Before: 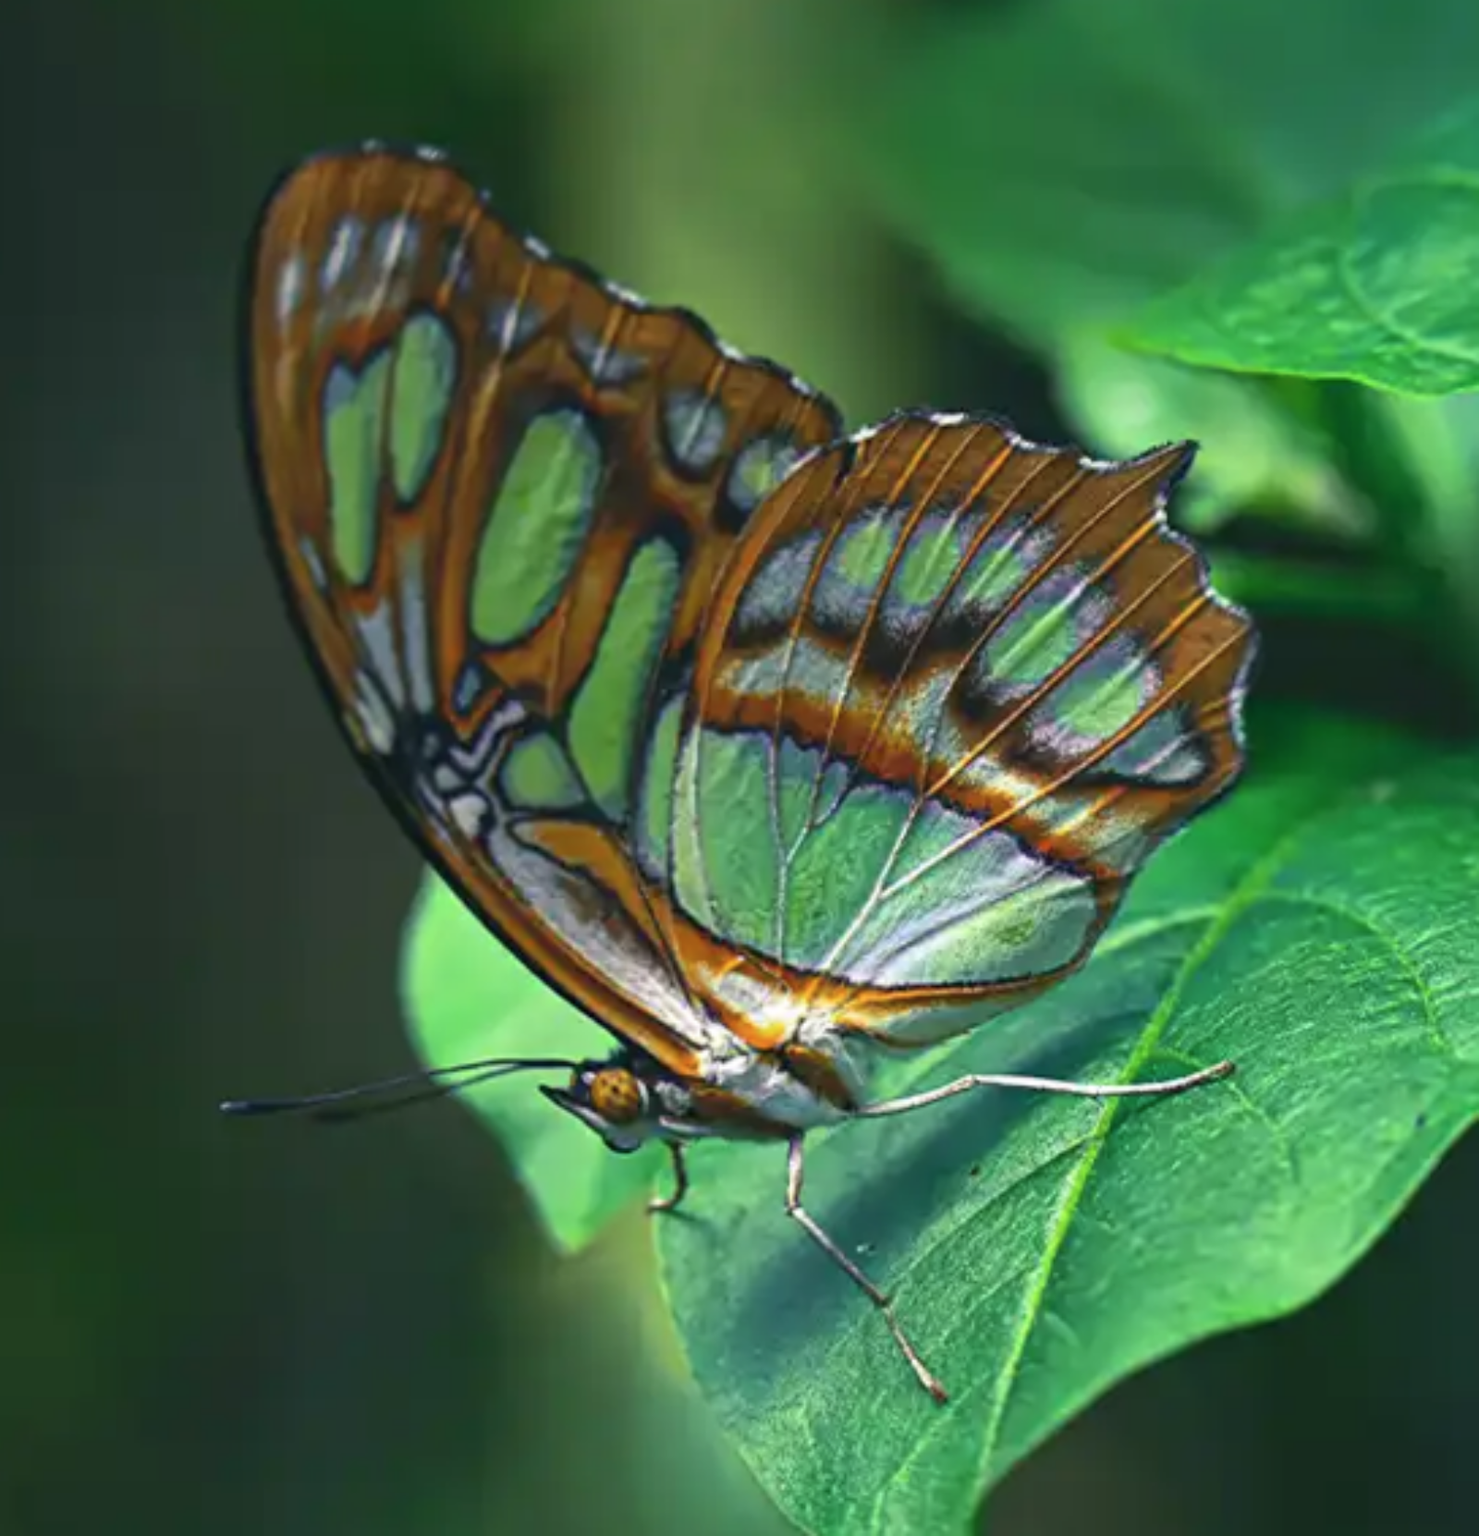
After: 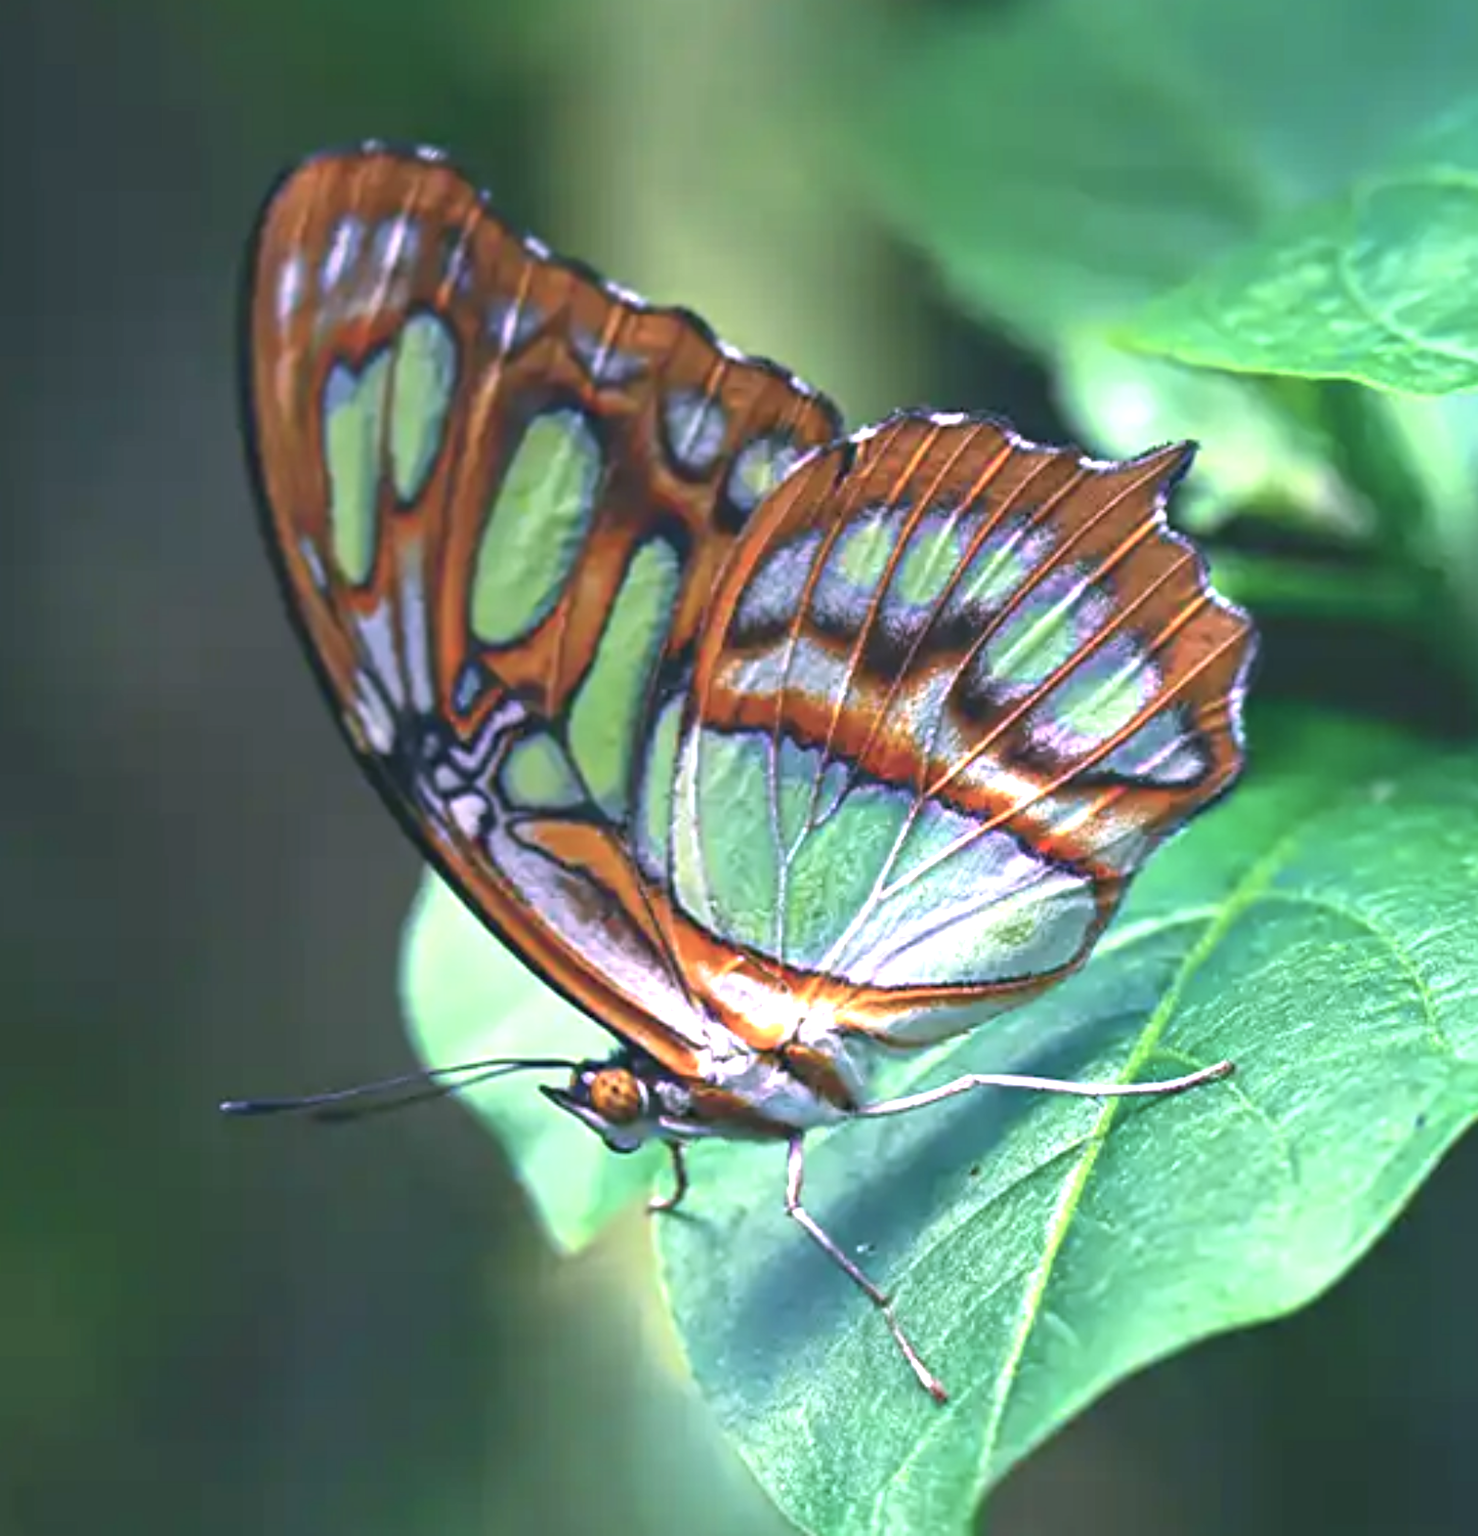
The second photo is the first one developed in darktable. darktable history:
color correction: highlights a* 16.02, highlights b* -20.68
exposure: black level correction 0, exposure 1.001 EV, compensate exposure bias true, compensate highlight preservation false
